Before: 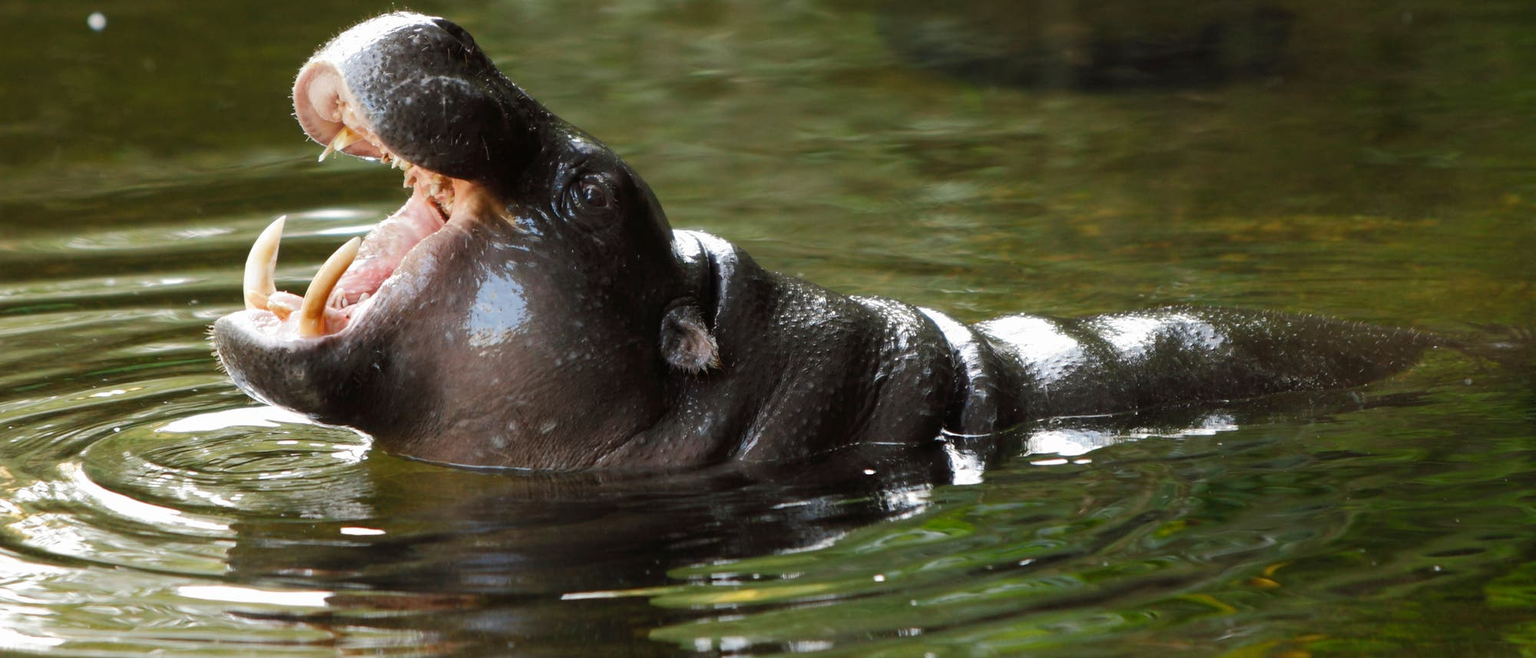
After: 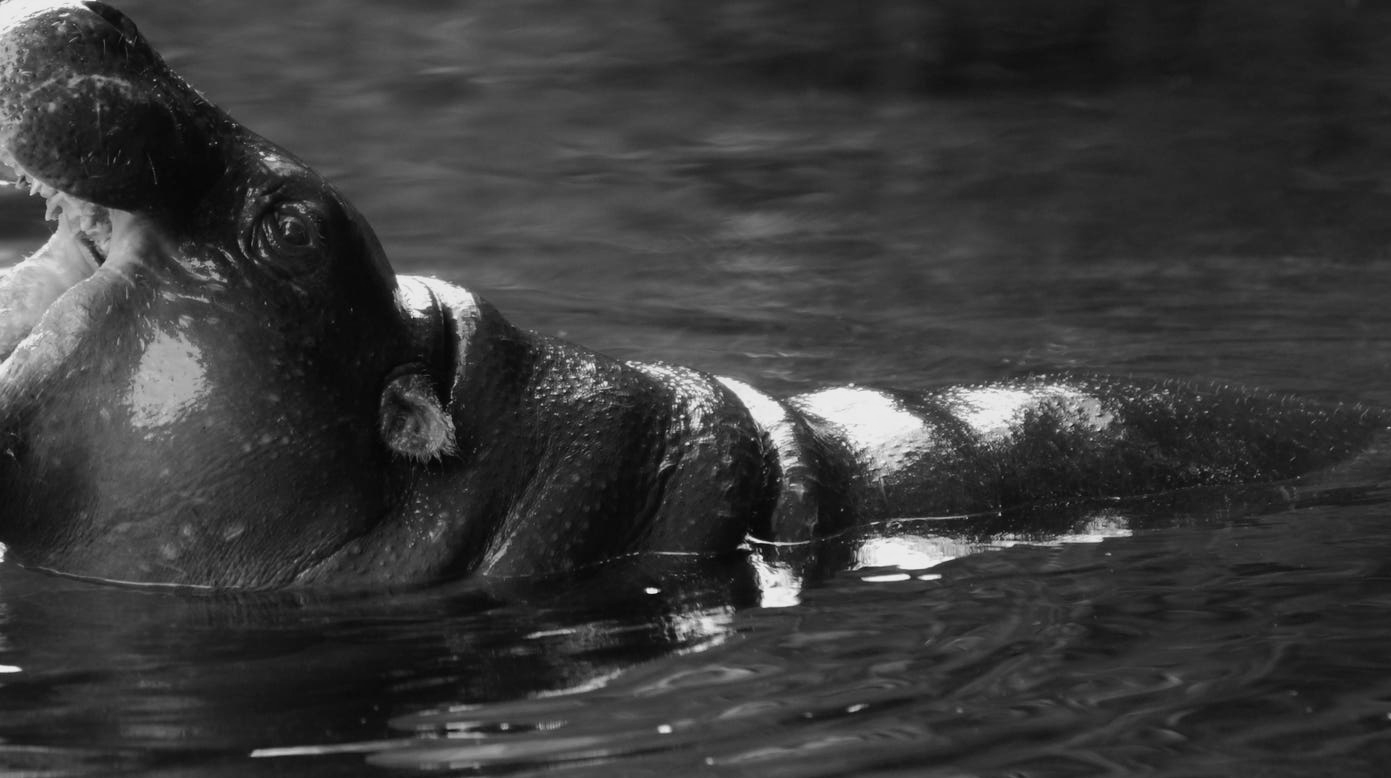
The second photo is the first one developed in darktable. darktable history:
exposure: exposure -0.064 EV, compensate highlight preservation false
crop and rotate: left 24.034%, top 2.838%, right 6.406%, bottom 6.299%
contrast equalizer: octaves 7, y [[0.6 ×6], [0.55 ×6], [0 ×6], [0 ×6], [0 ×6]], mix -0.2
color calibration: output gray [0.246, 0.254, 0.501, 0], gray › normalize channels true, illuminant same as pipeline (D50), adaptation XYZ, x 0.346, y 0.359, gamut compression 0
